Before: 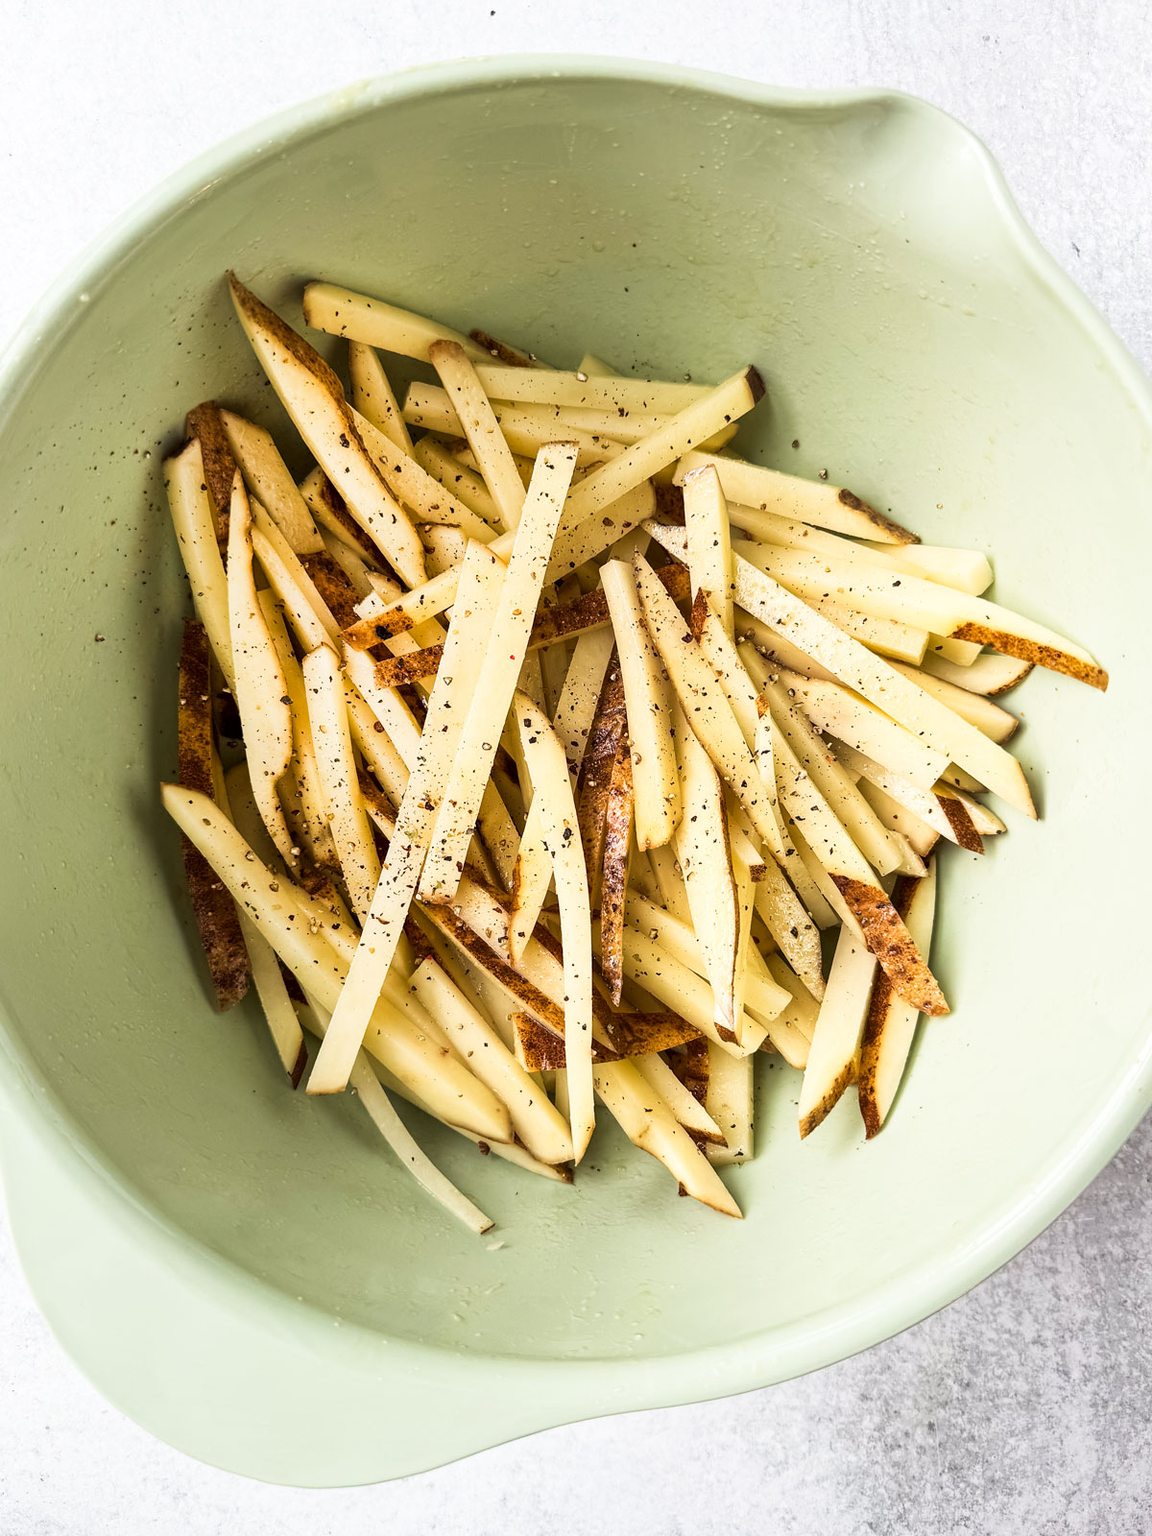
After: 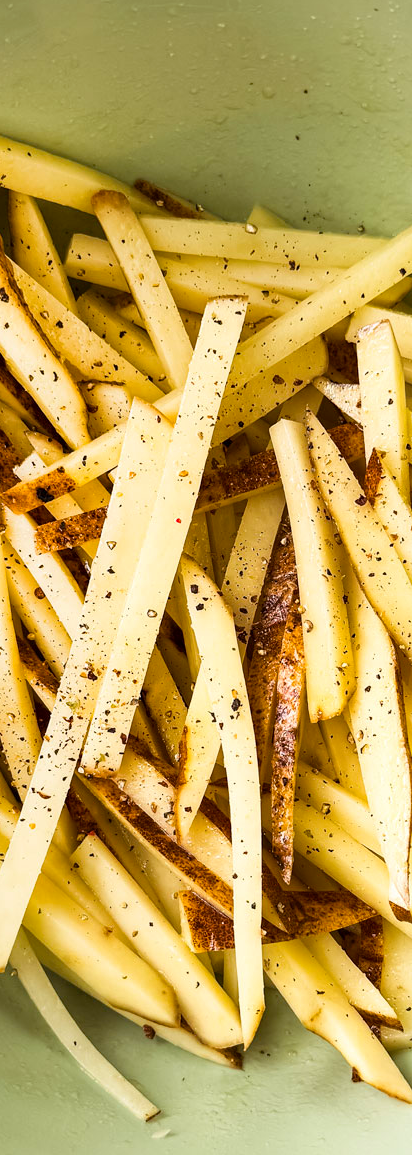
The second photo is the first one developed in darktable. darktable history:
color balance rgb: shadows lift › chroma 2%, shadows lift › hue 51.9°, perceptual saturation grading › global saturation 19.512%
crop and rotate: left 29.623%, top 10.262%, right 36.026%, bottom 17.515%
